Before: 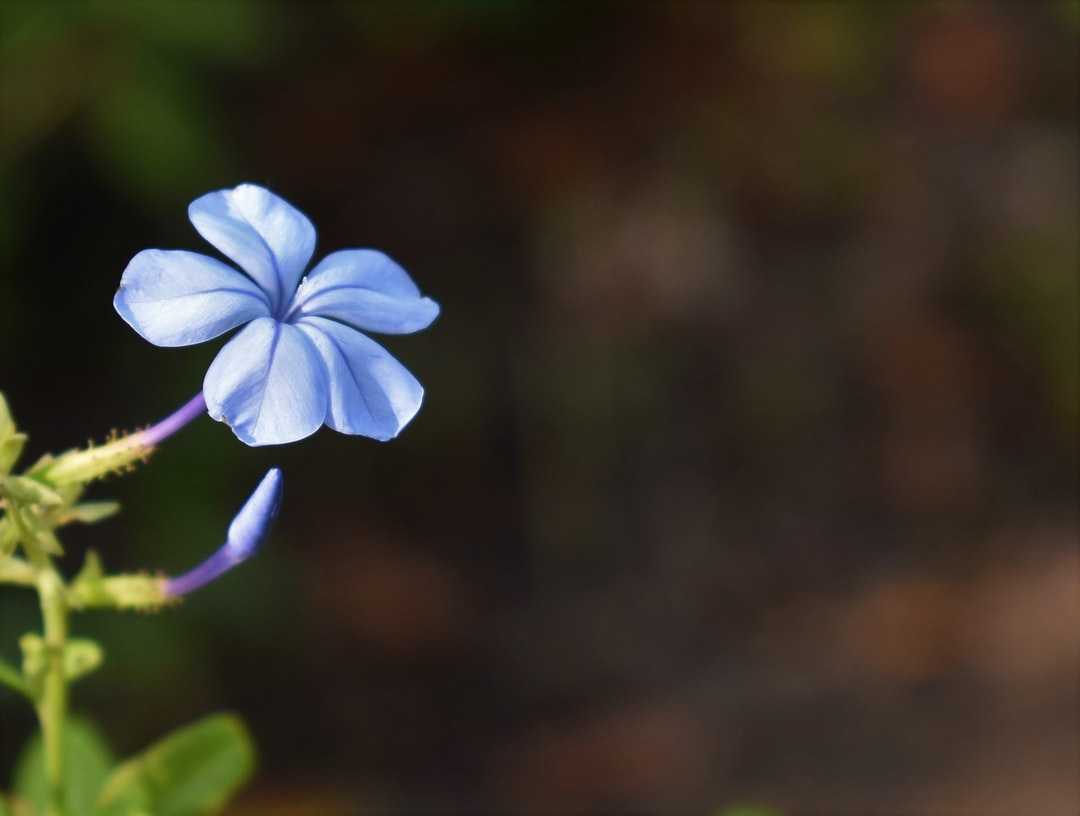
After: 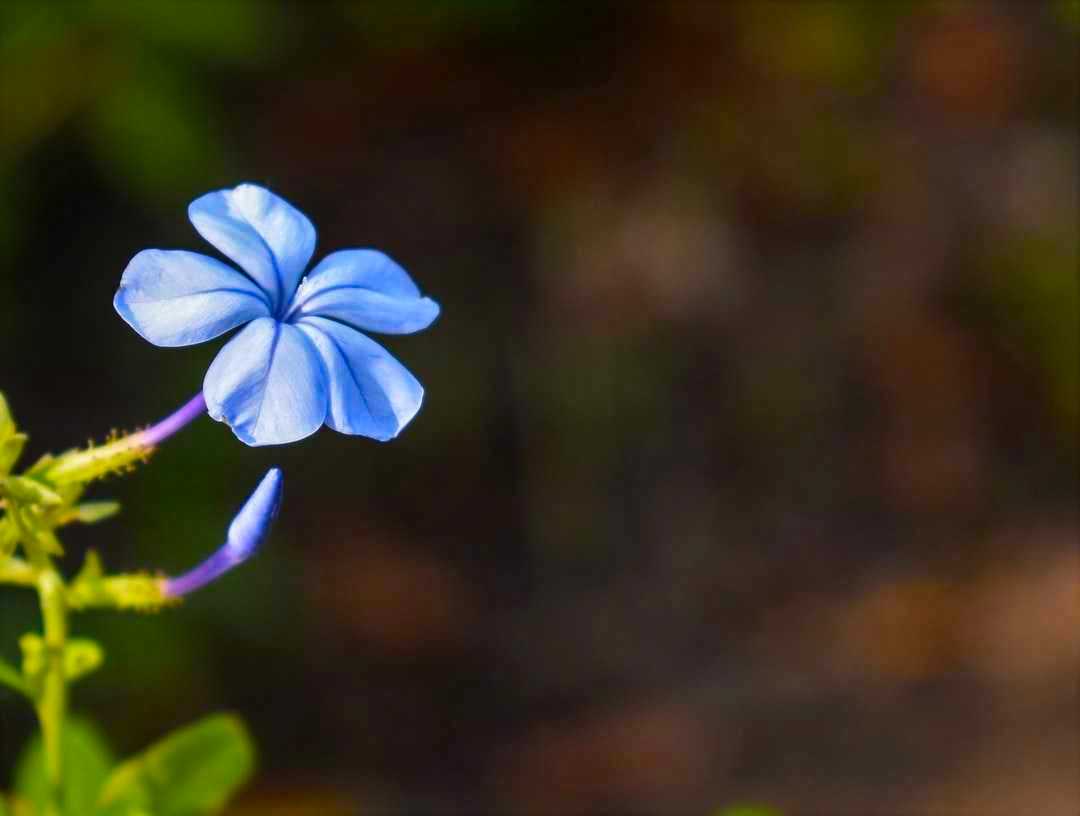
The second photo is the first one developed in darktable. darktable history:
color balance rgb: linear chroma grading › global chroma 15%, perceptual saturation grading › global saturation 30%
tone equalizer: on, module defaults
local contrast: on, module defaults
